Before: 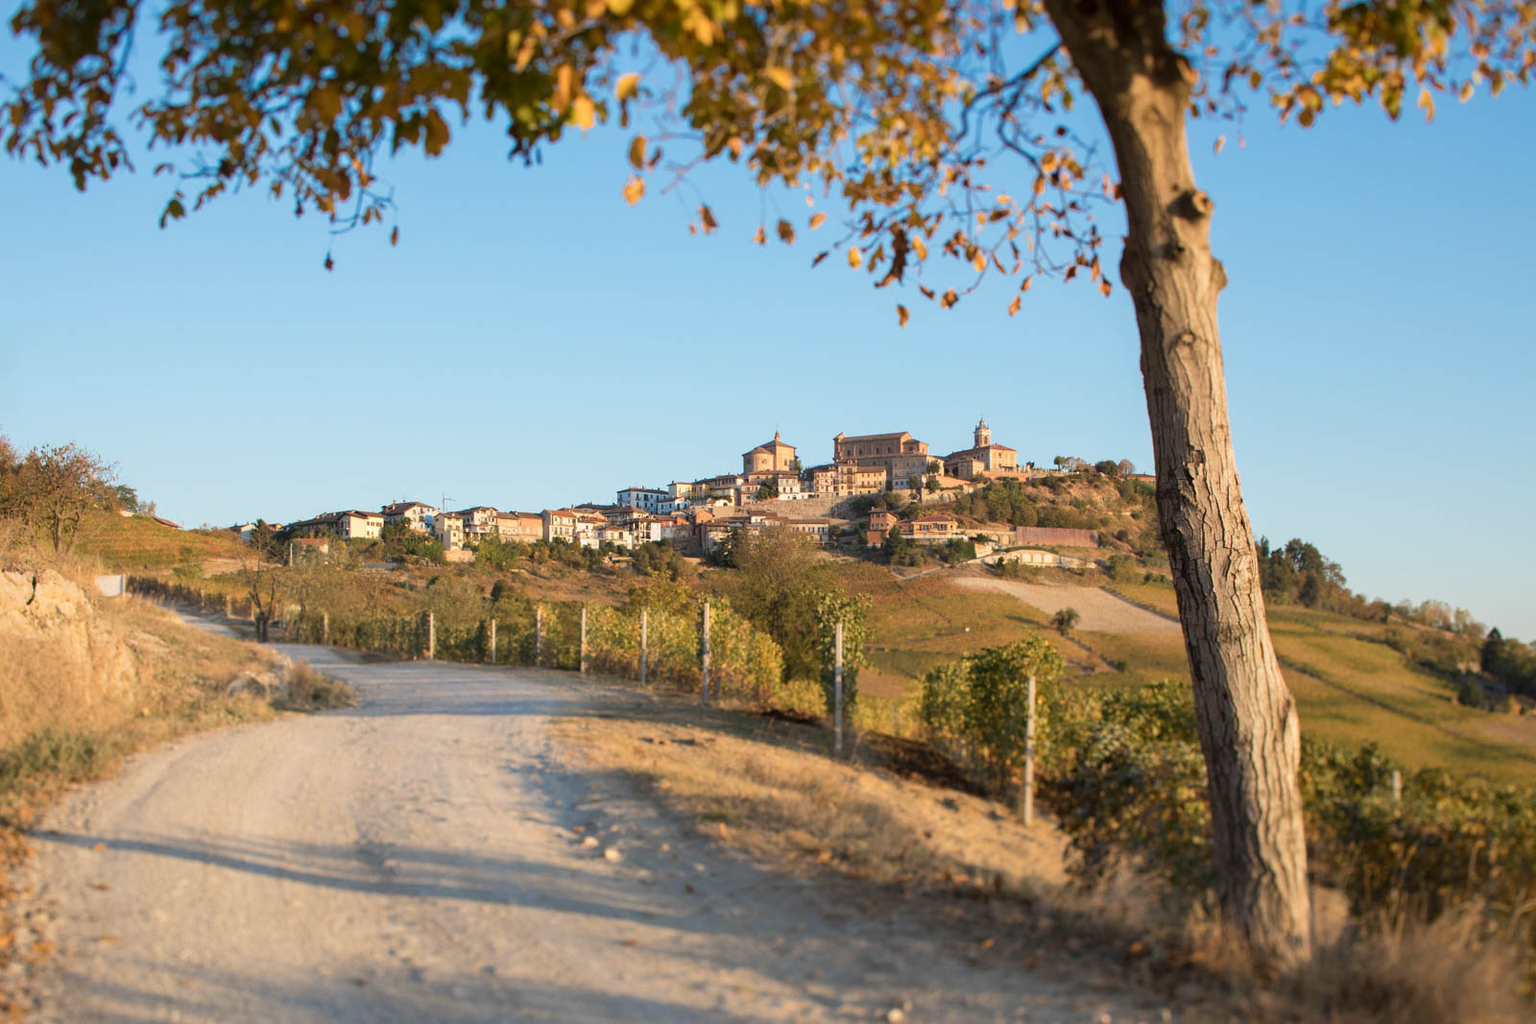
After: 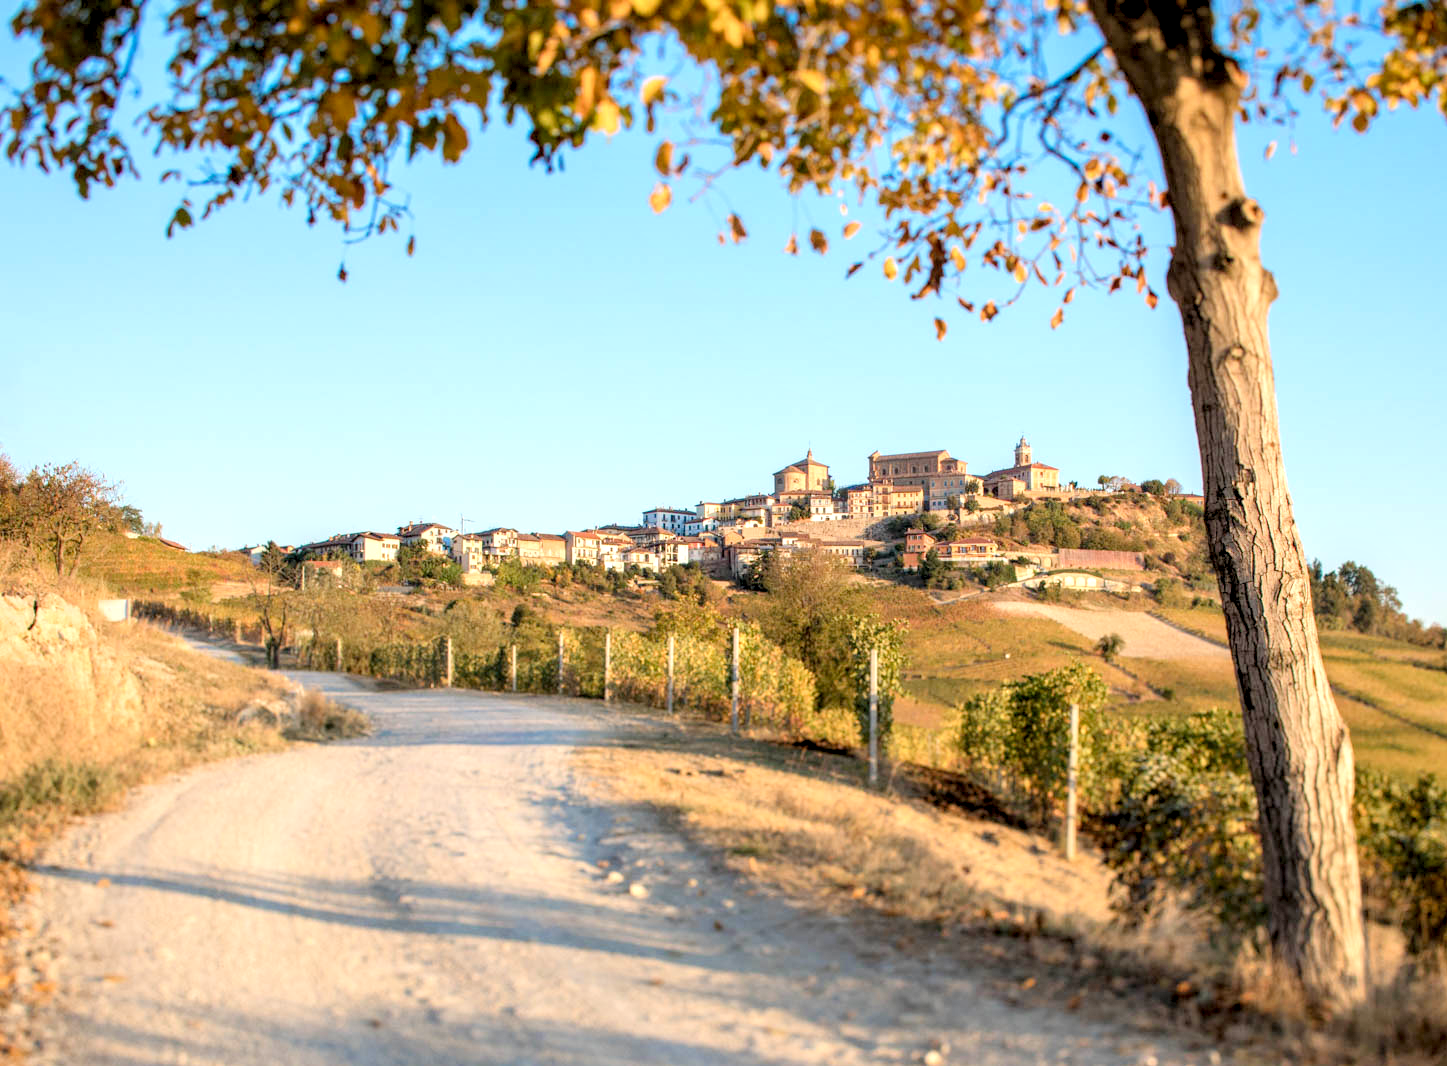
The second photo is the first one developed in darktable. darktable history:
crop: right 9.509%, bottom 0.031%
levels: levels [0.072, 0.414, 0.976]
color balance rgb: on, module defaults
local contrast: highlights 60%, shadows 60%, detail 160%
